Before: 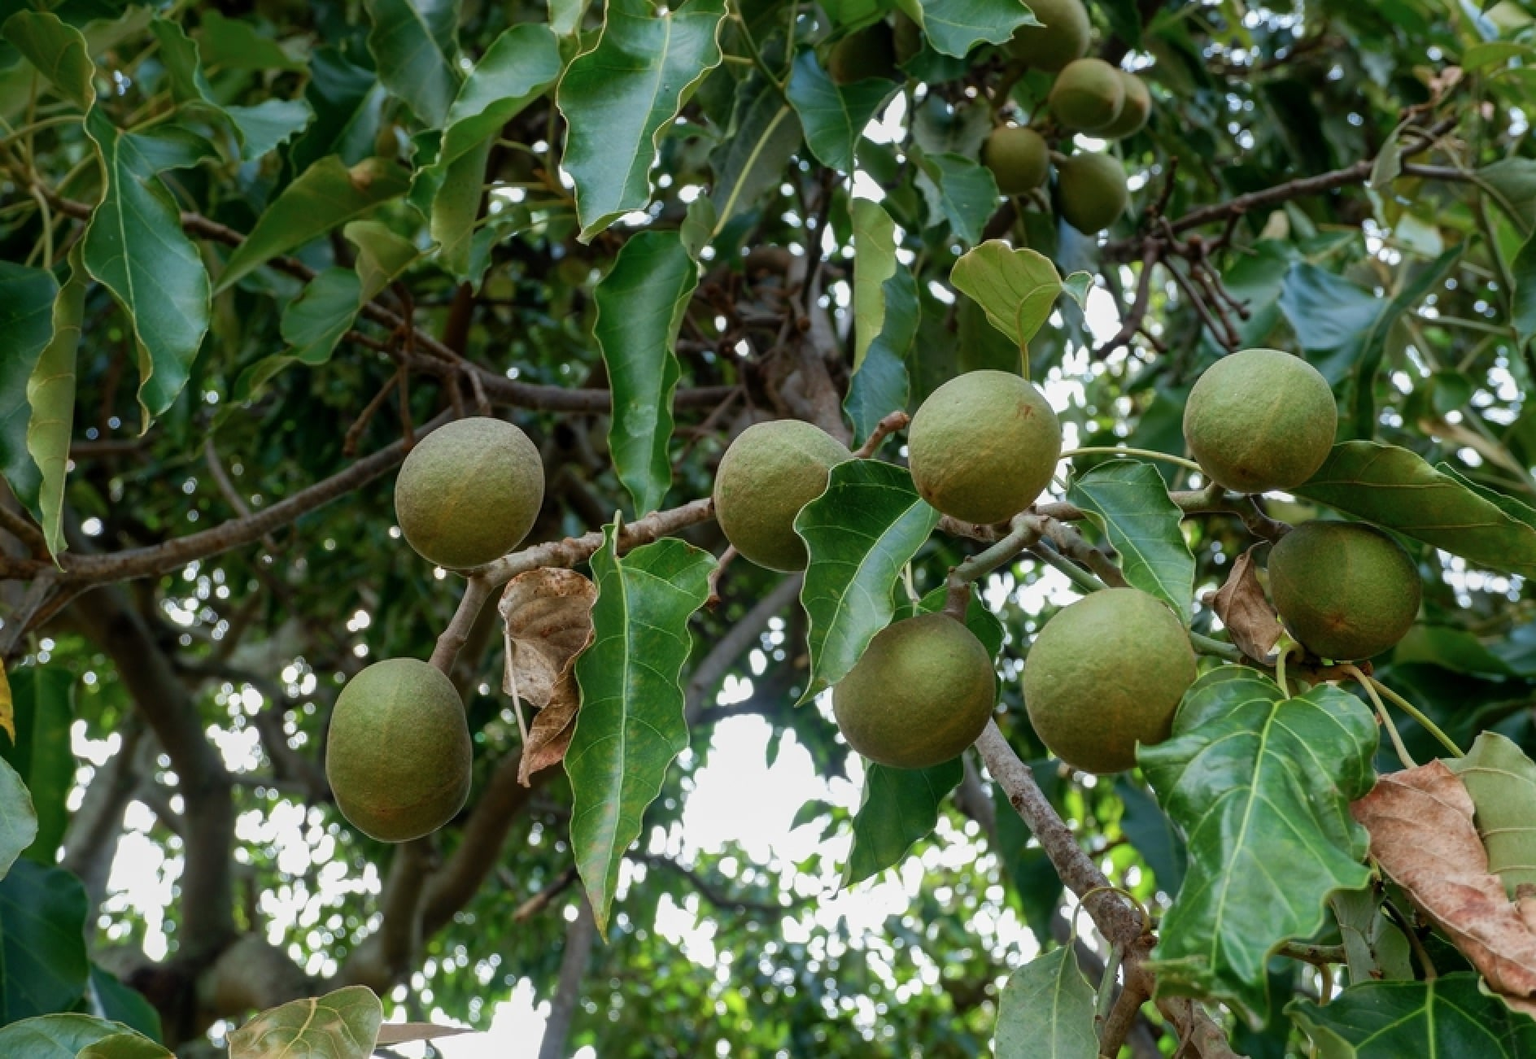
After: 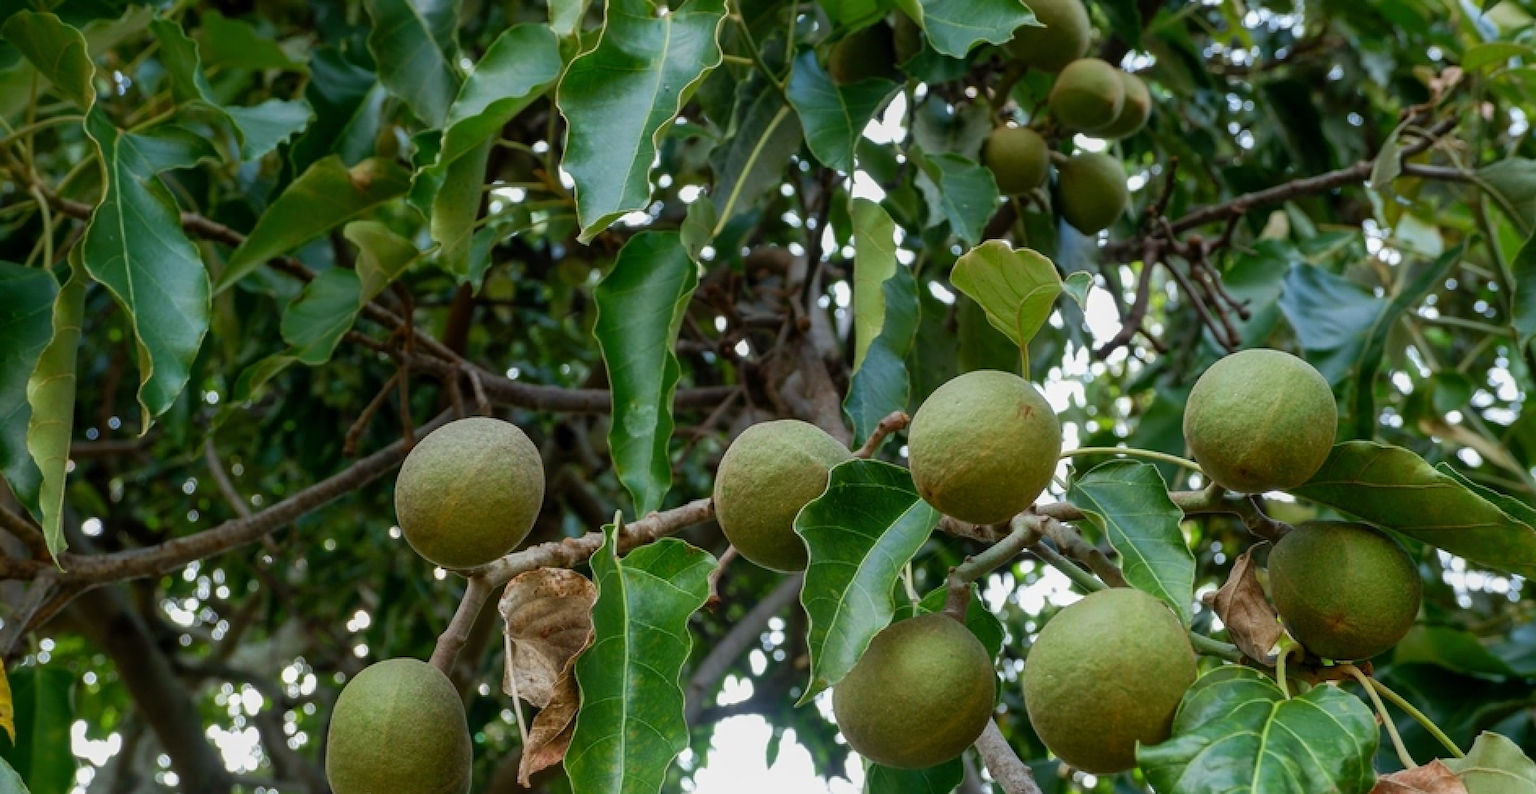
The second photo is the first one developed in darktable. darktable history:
crop: bottom 24.98%
